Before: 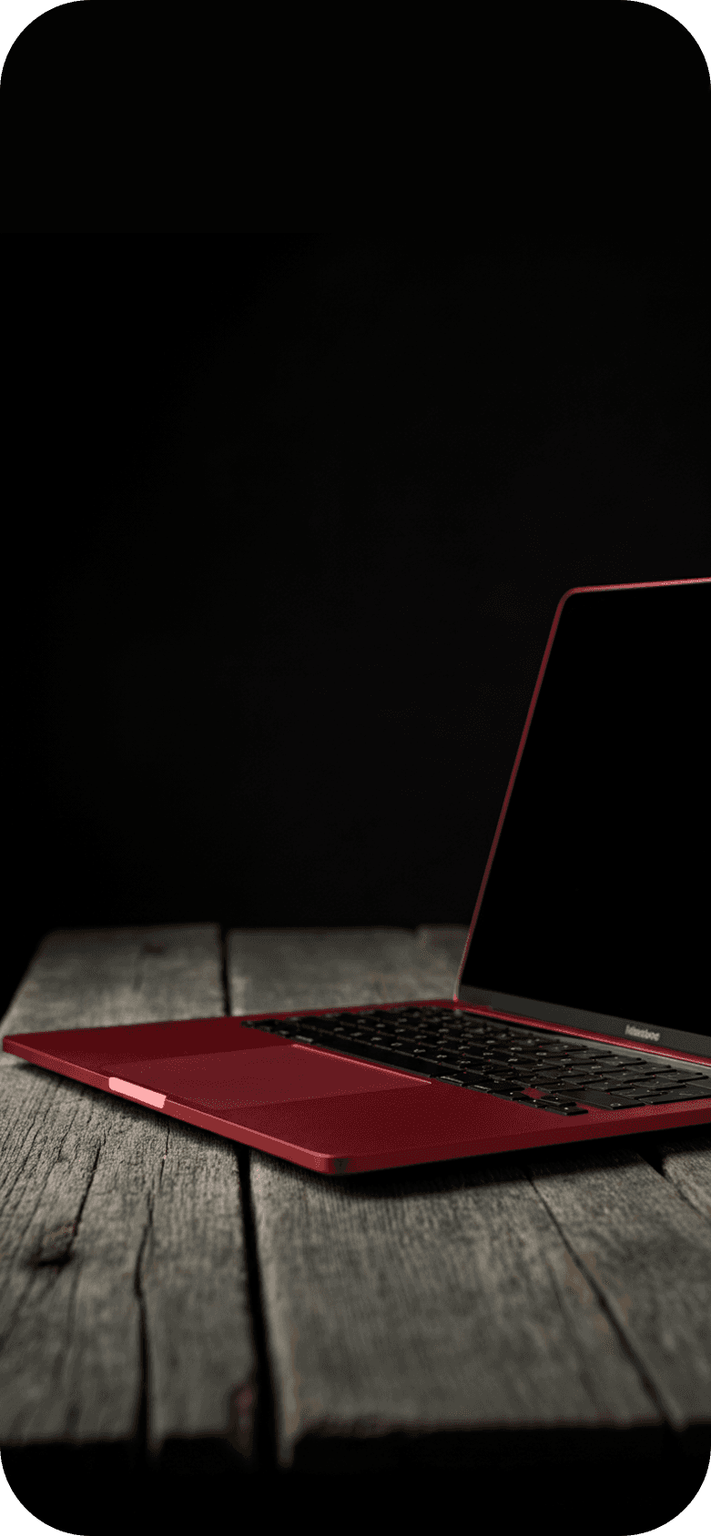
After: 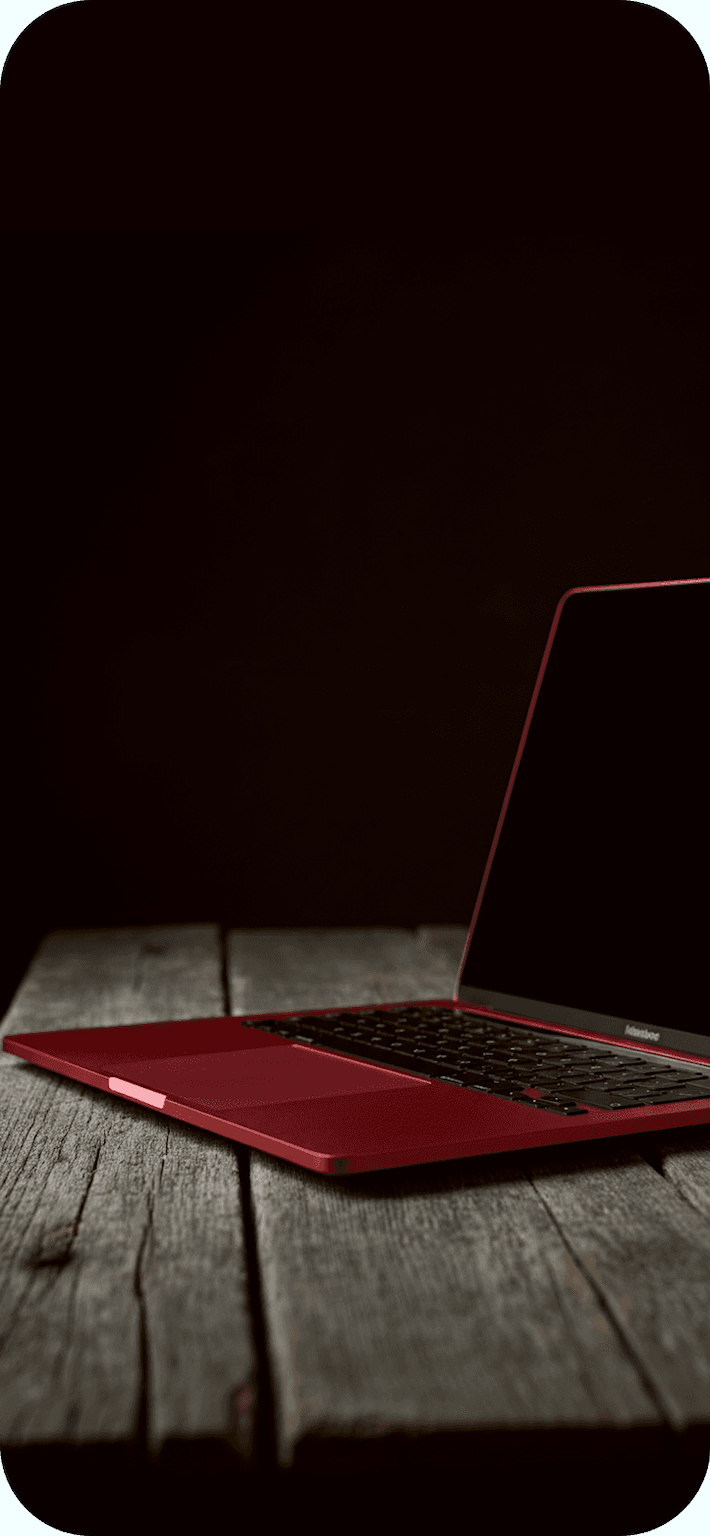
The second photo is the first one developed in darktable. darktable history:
color correction: highlights a* -3.58, highlights b* -6.88, shadows a* 2.98, shadows b* 5.39
